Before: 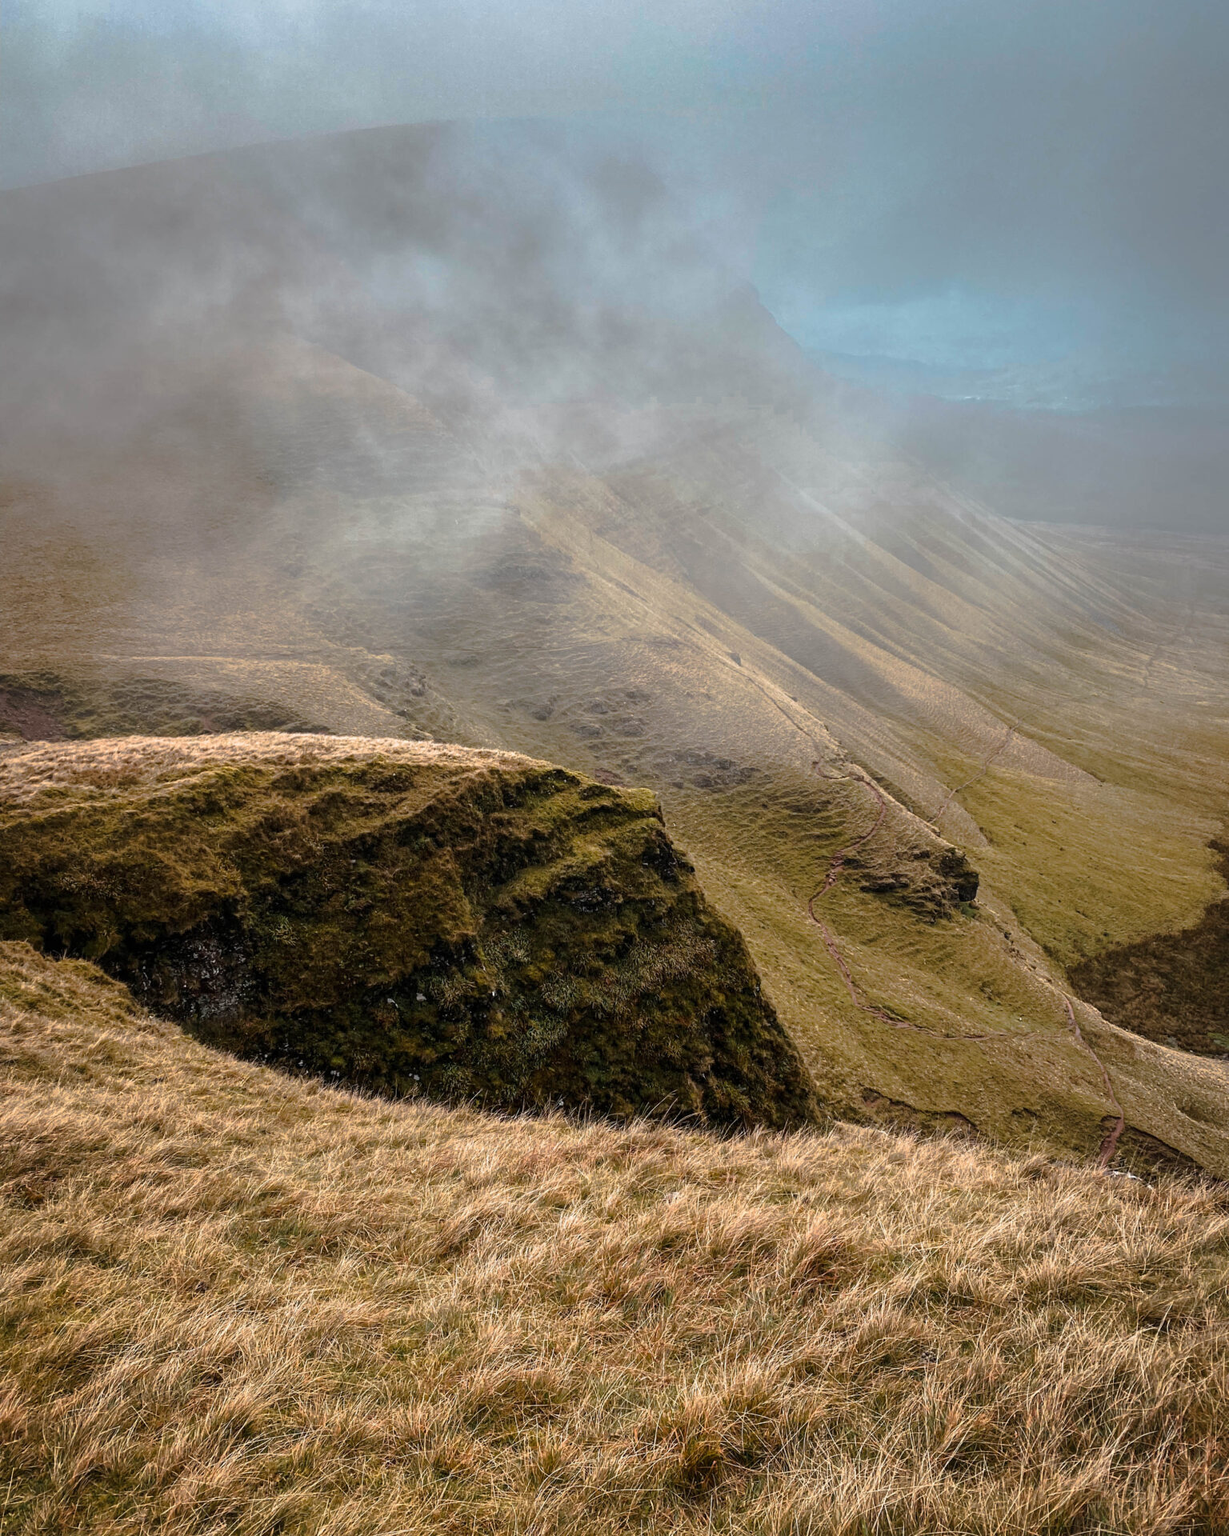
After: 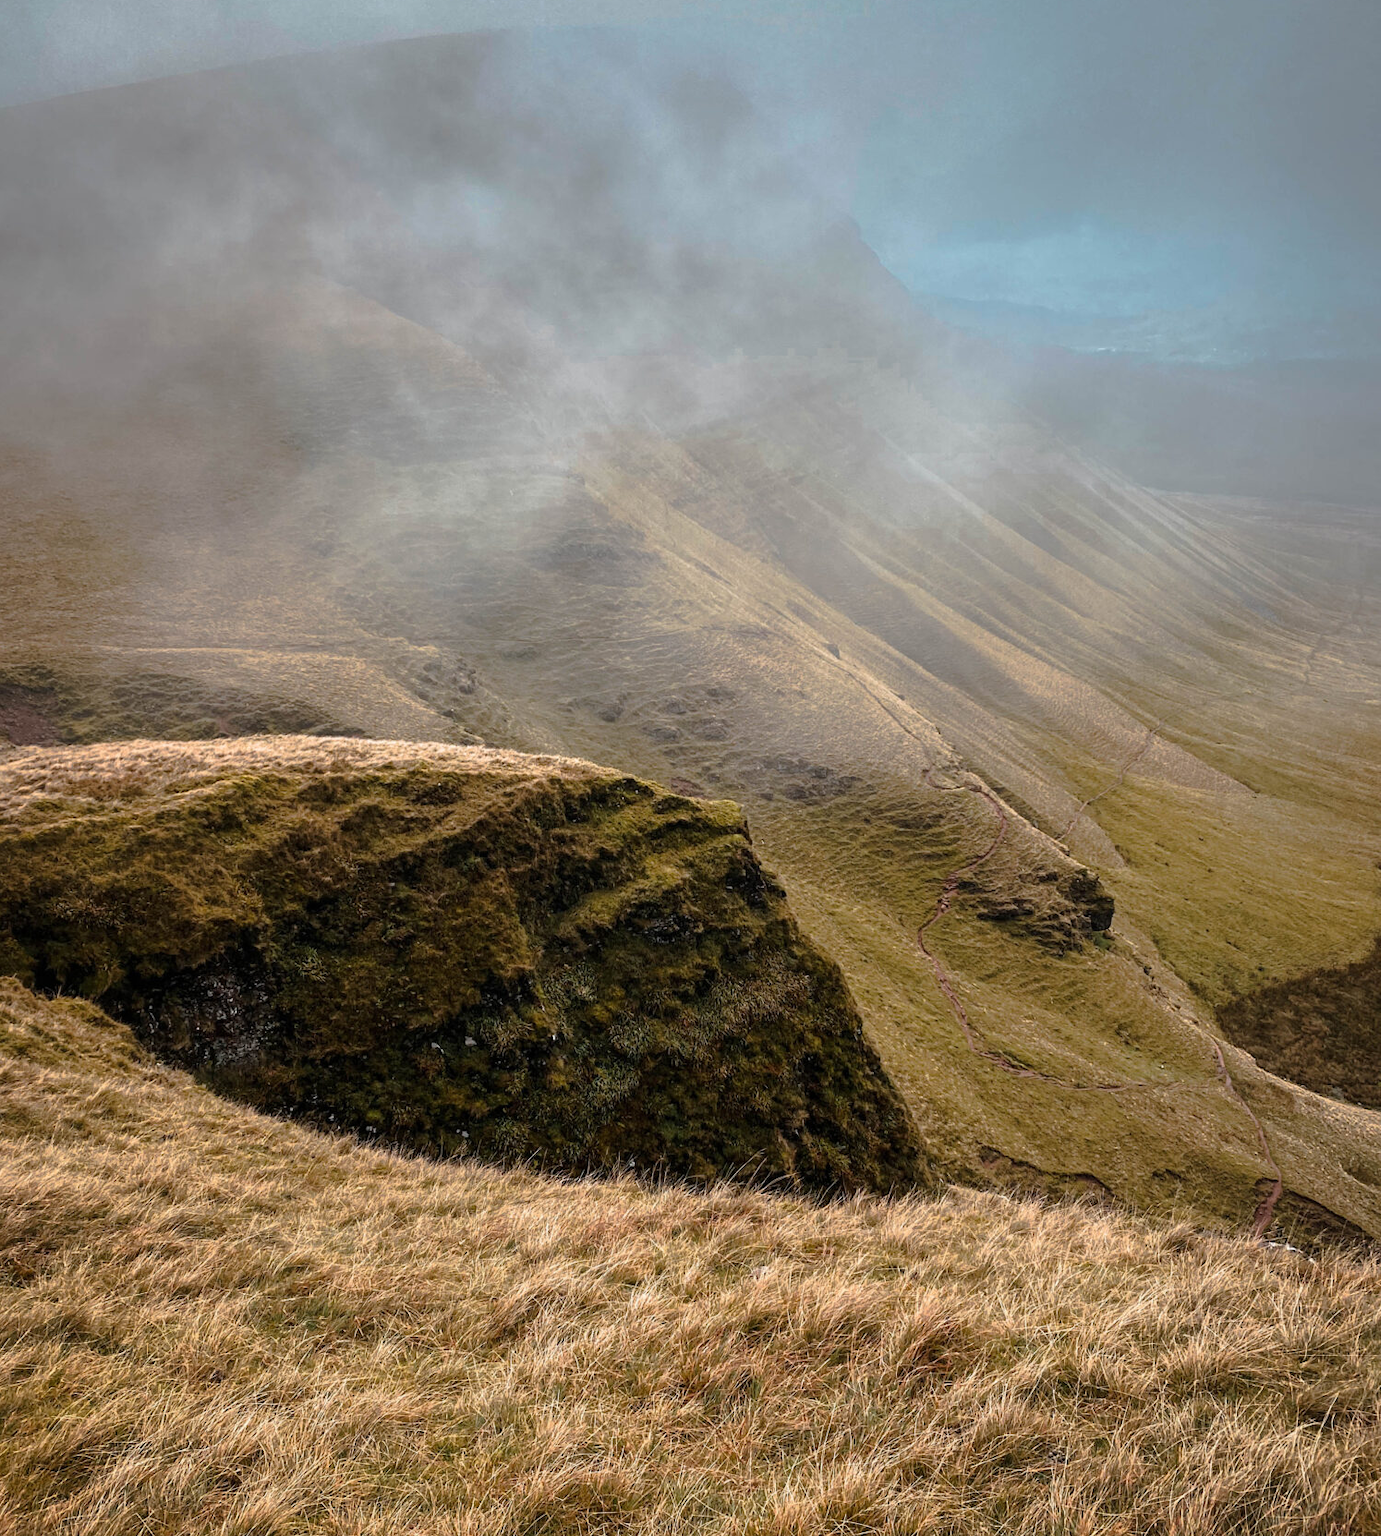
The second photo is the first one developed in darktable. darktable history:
crop: left 1.125%, top 6.201%, right 1.463%, bottom 7.181%
